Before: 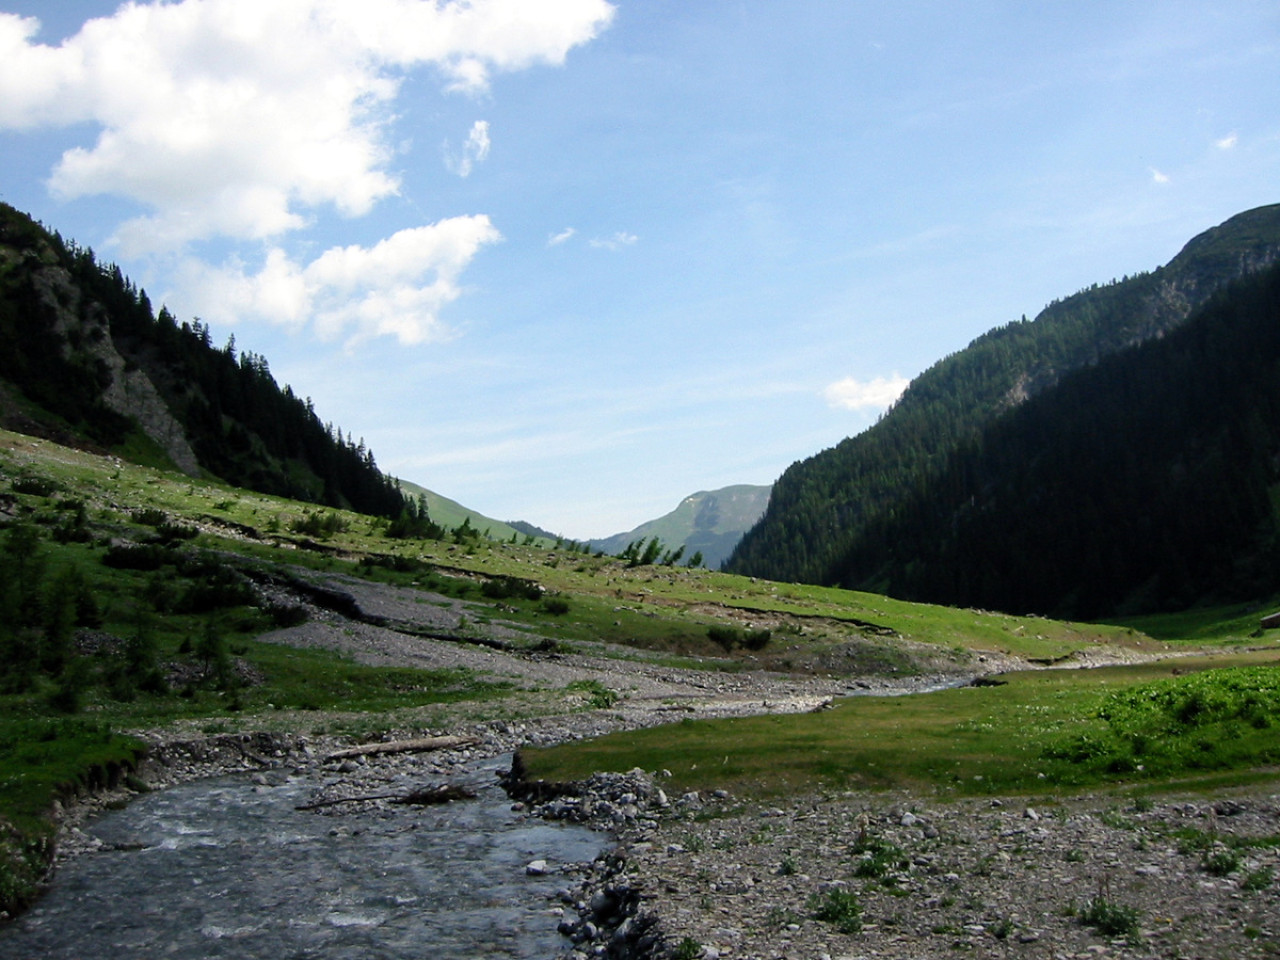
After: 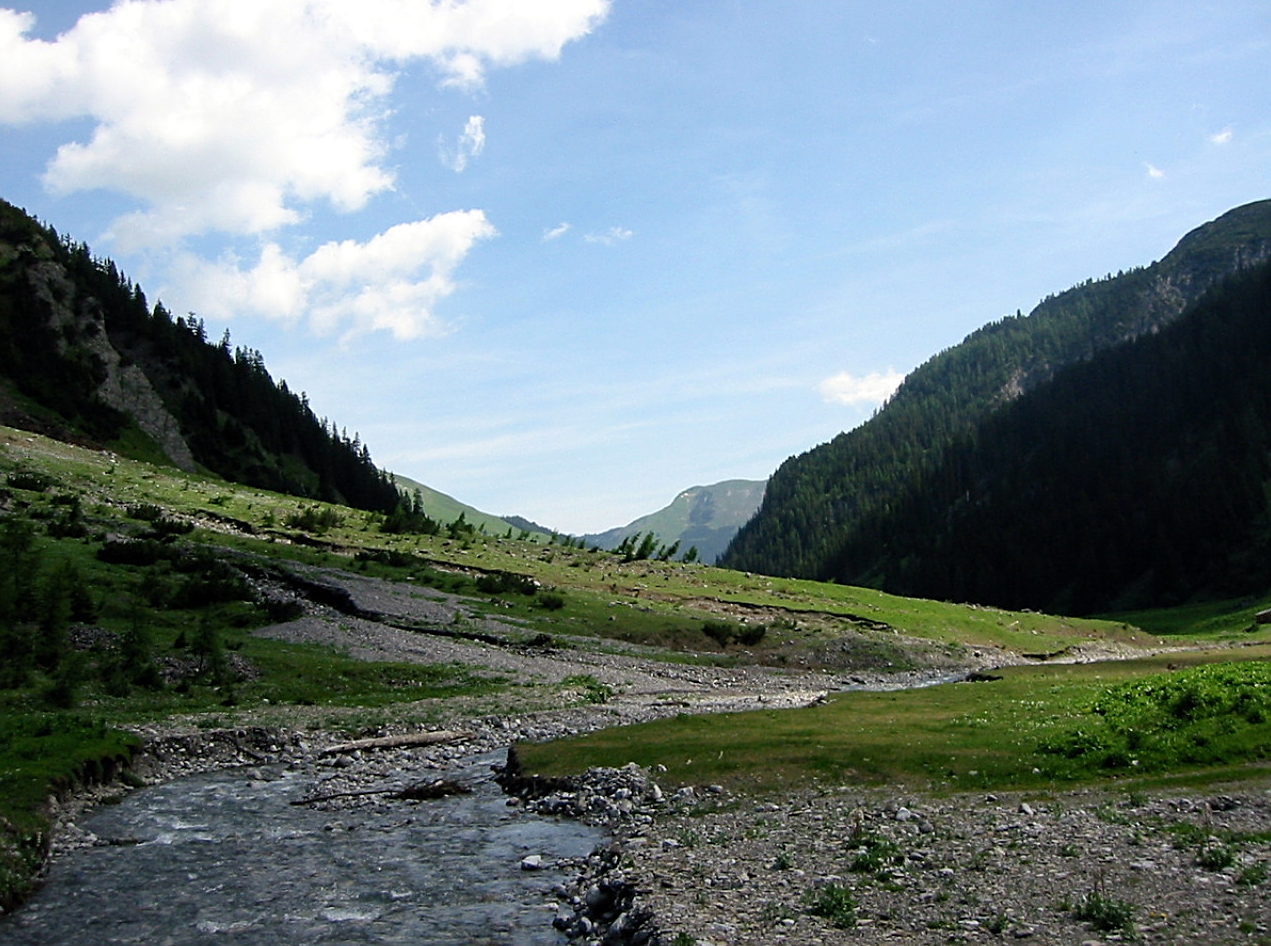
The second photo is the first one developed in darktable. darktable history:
sharpen: on, module defaults
crop: left 0.437%, top 0.553%, right 0.215%, bottom 0.835%
